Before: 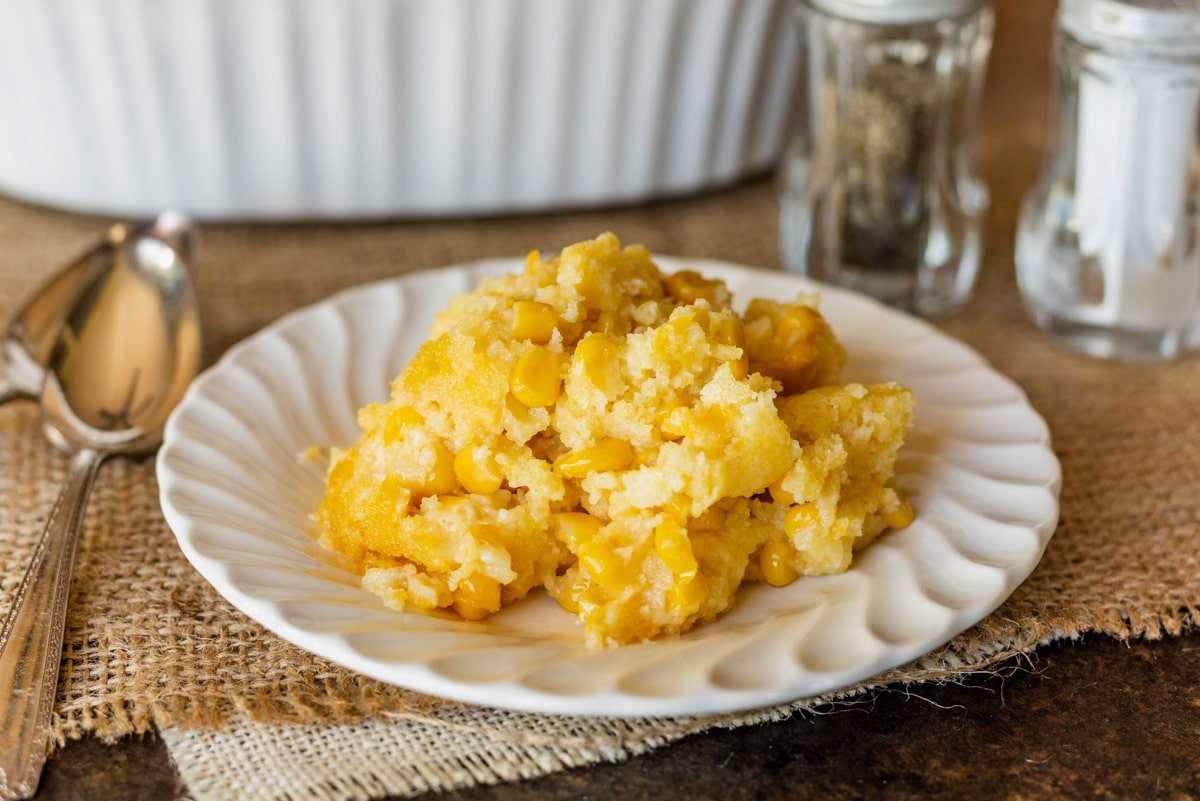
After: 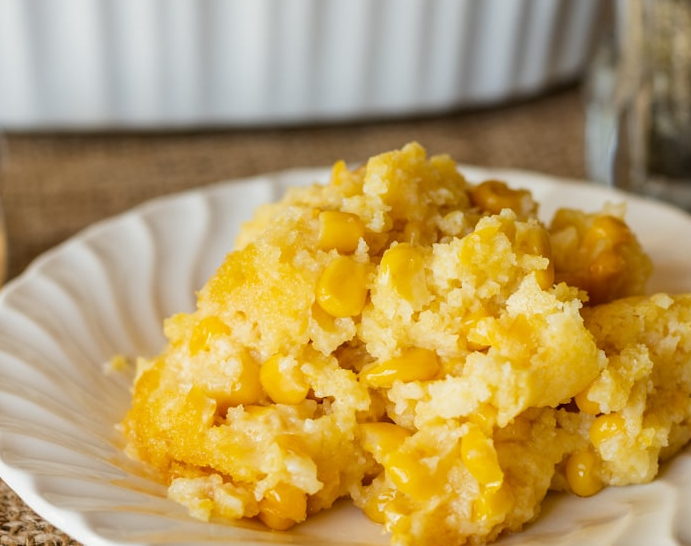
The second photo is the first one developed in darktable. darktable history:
crop: left 16.224%, top 11.292%, right 26.128%, bottom 20.525%
